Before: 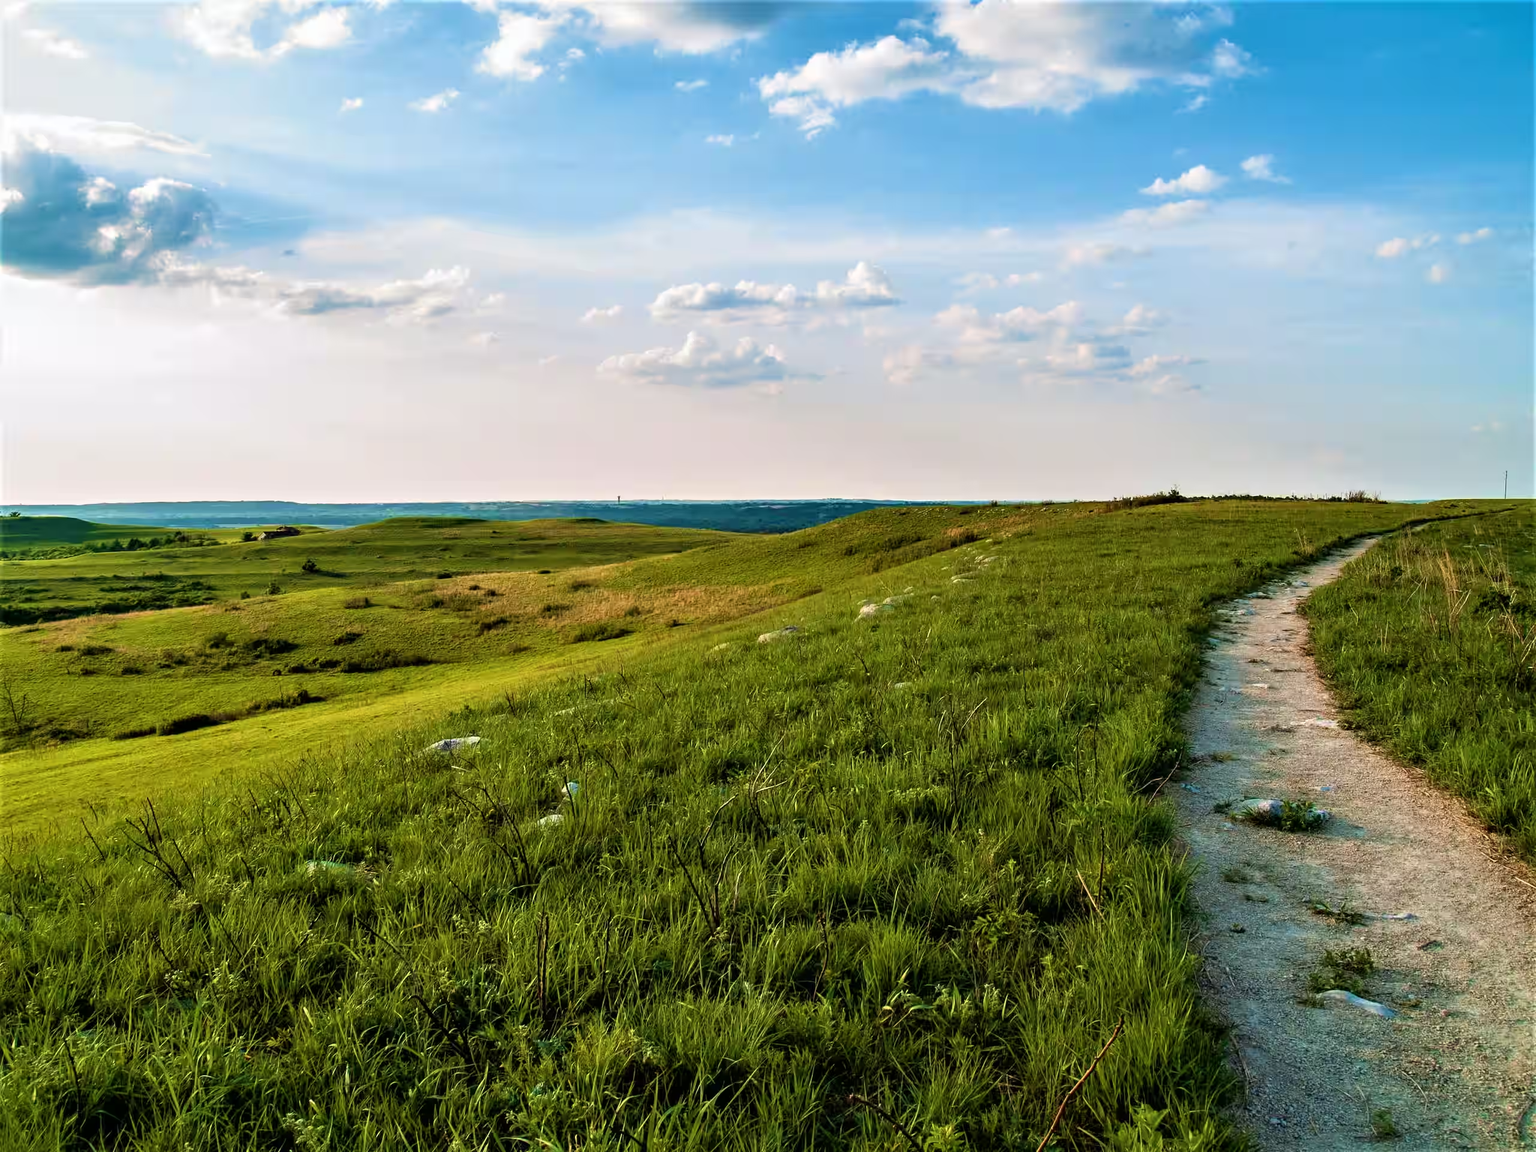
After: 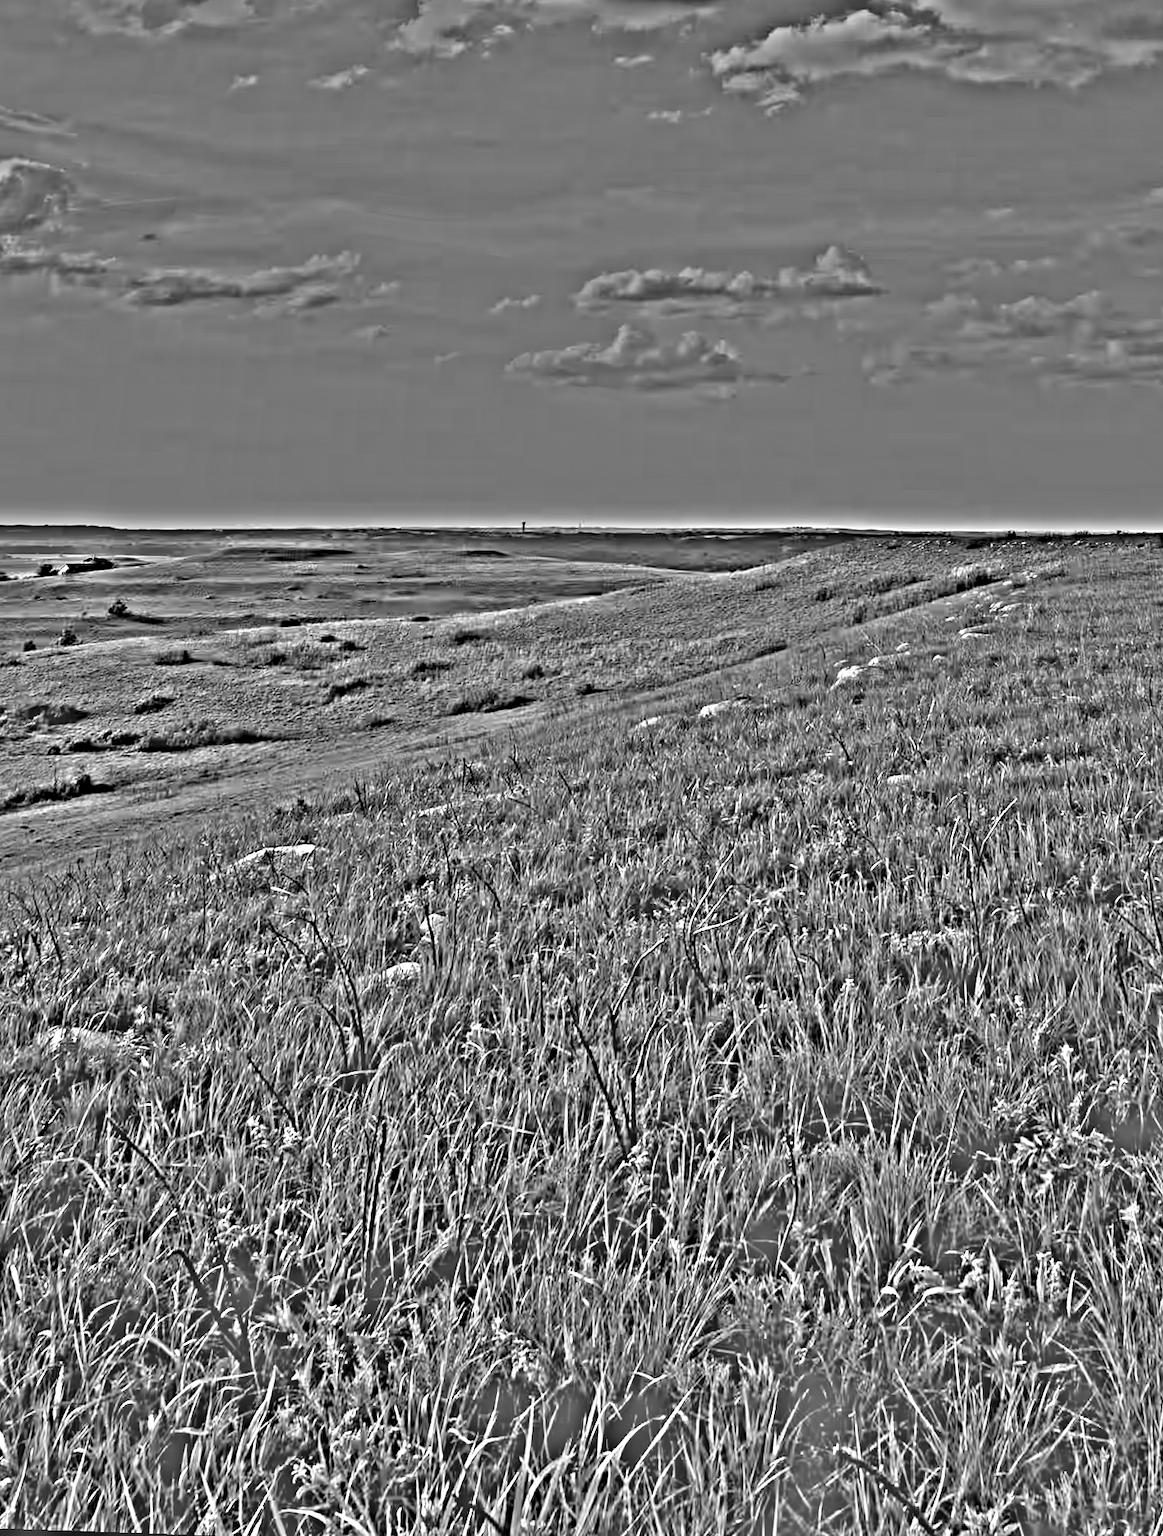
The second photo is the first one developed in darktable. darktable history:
highpass: on, module defaults
color balance rgb: linear chroma grading › global chroma 15%, perceptual saturation grading › global saturation 30%
crop and rotate: left 6.617%, right 26.717%
rotate and perspective: rotation 0.72°, lens shift (vertical) -0.352, lens shift (horizontal) -0.051, crop left 0.152, crop right 0.859, crop top 0.019, crop bottom 0.964
